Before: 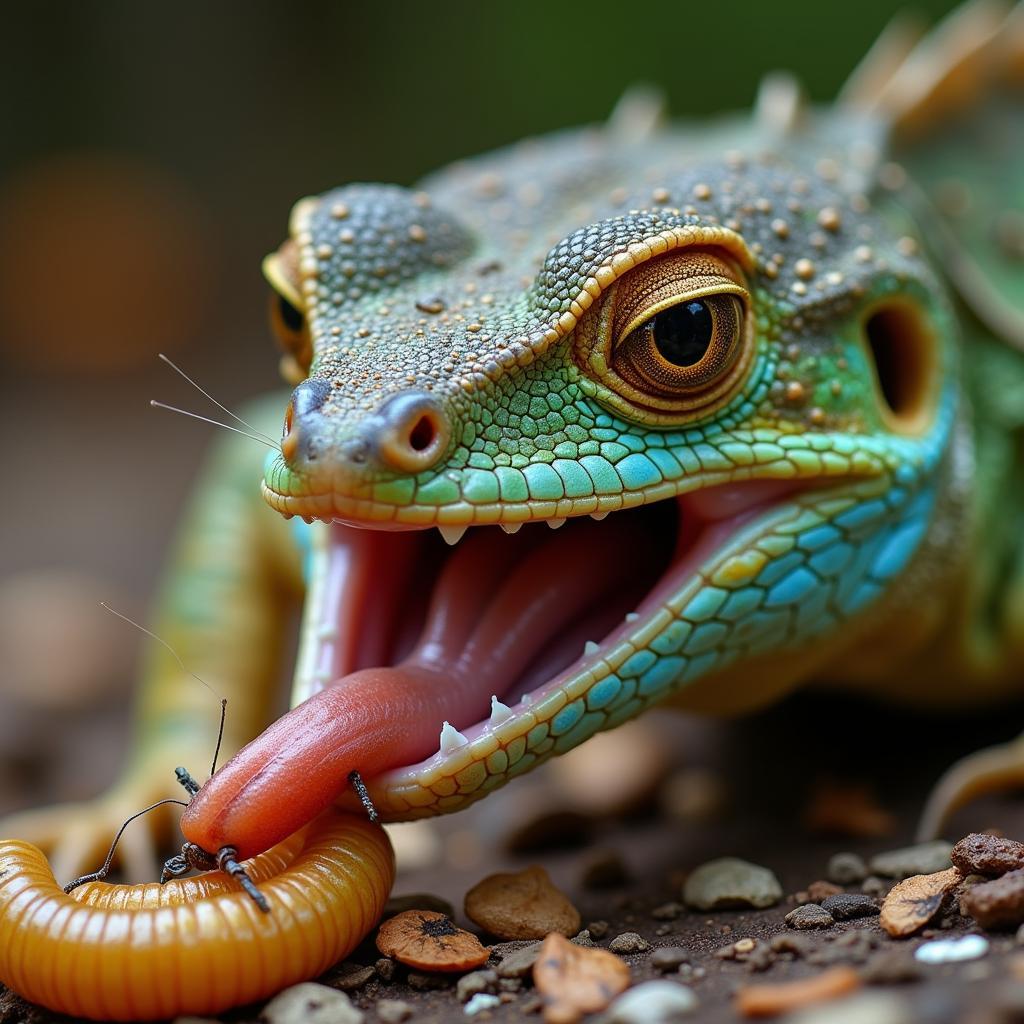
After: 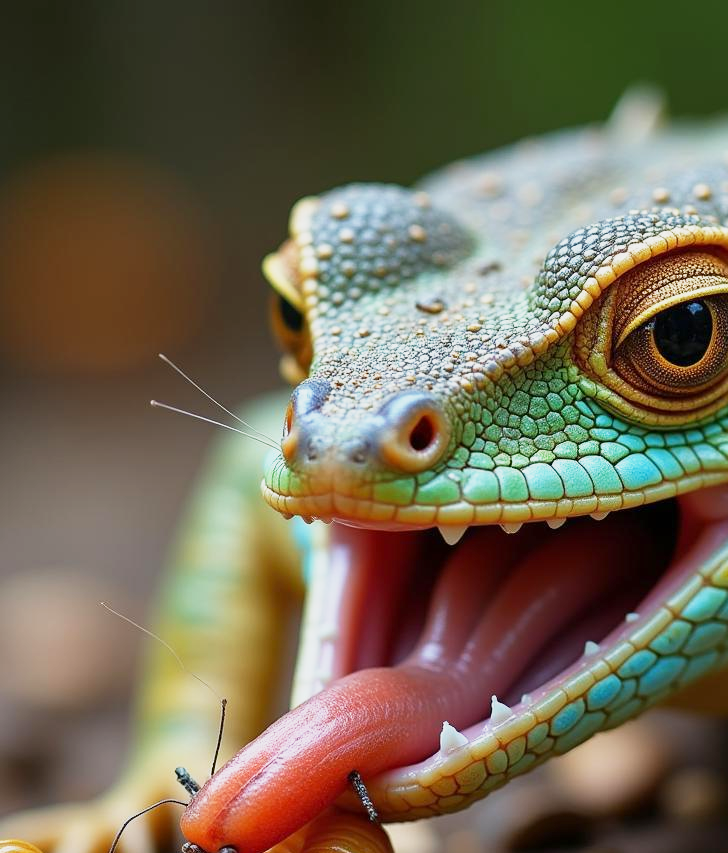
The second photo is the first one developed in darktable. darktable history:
base curve: curves: ch0 [(0, 0) (0.088, 0.125) (0.176, 0.251) (0.354, 0.501) (0.613, 0.749) (1, 0.877)], preserve colors none
crop: right 28.885%, bottom 16.626%
